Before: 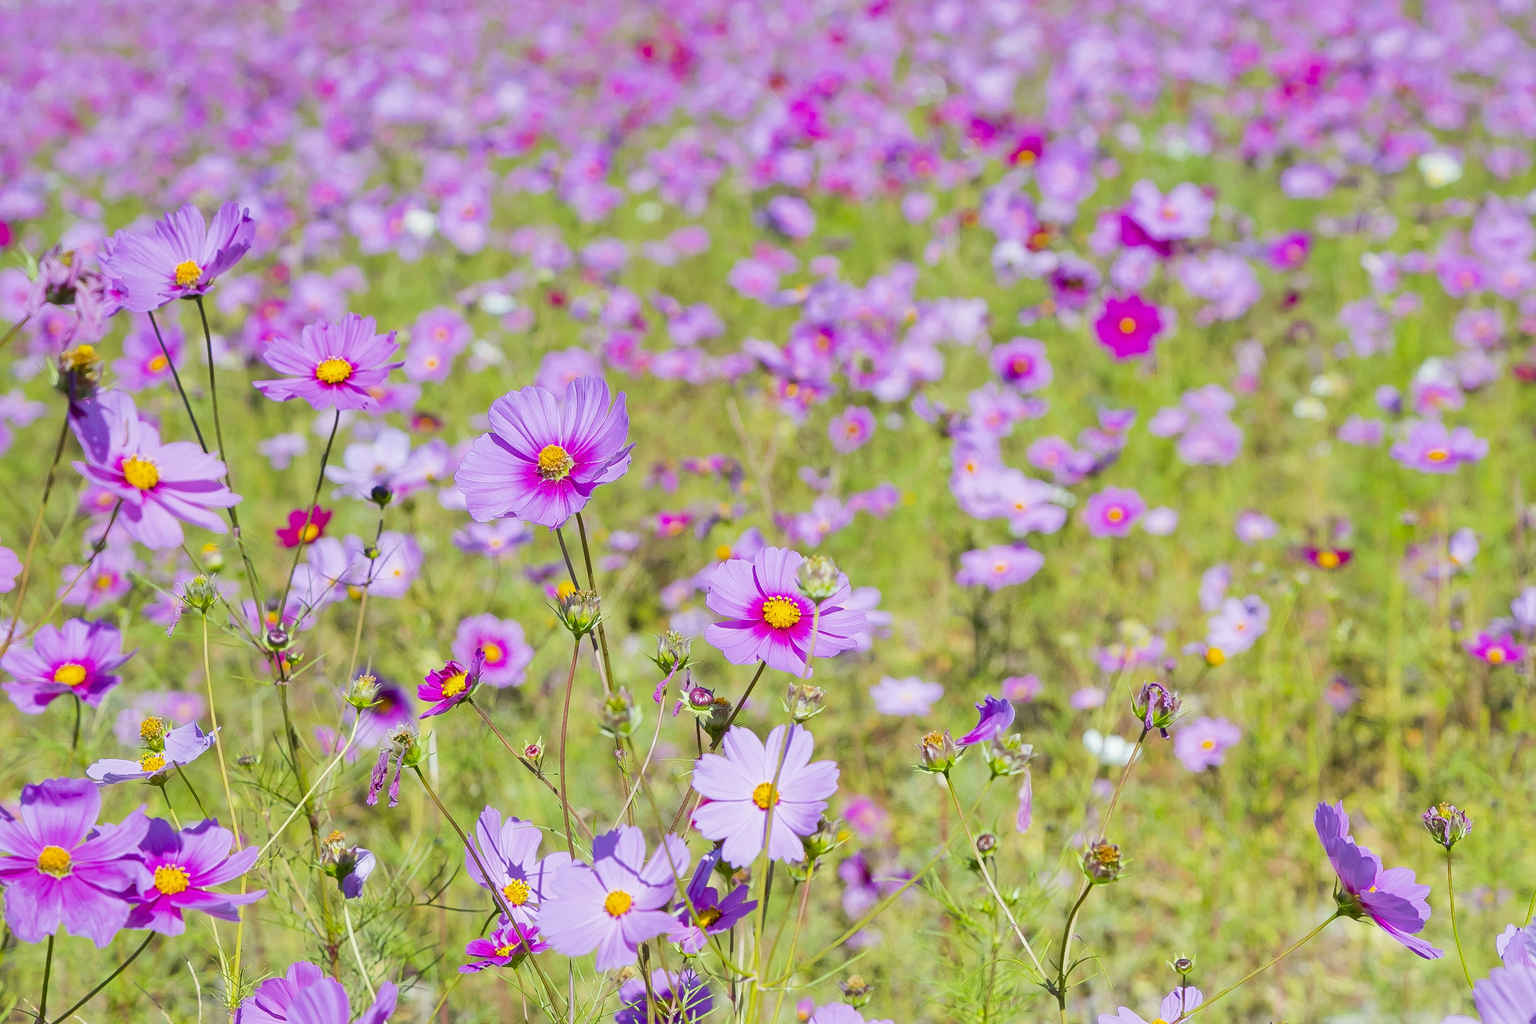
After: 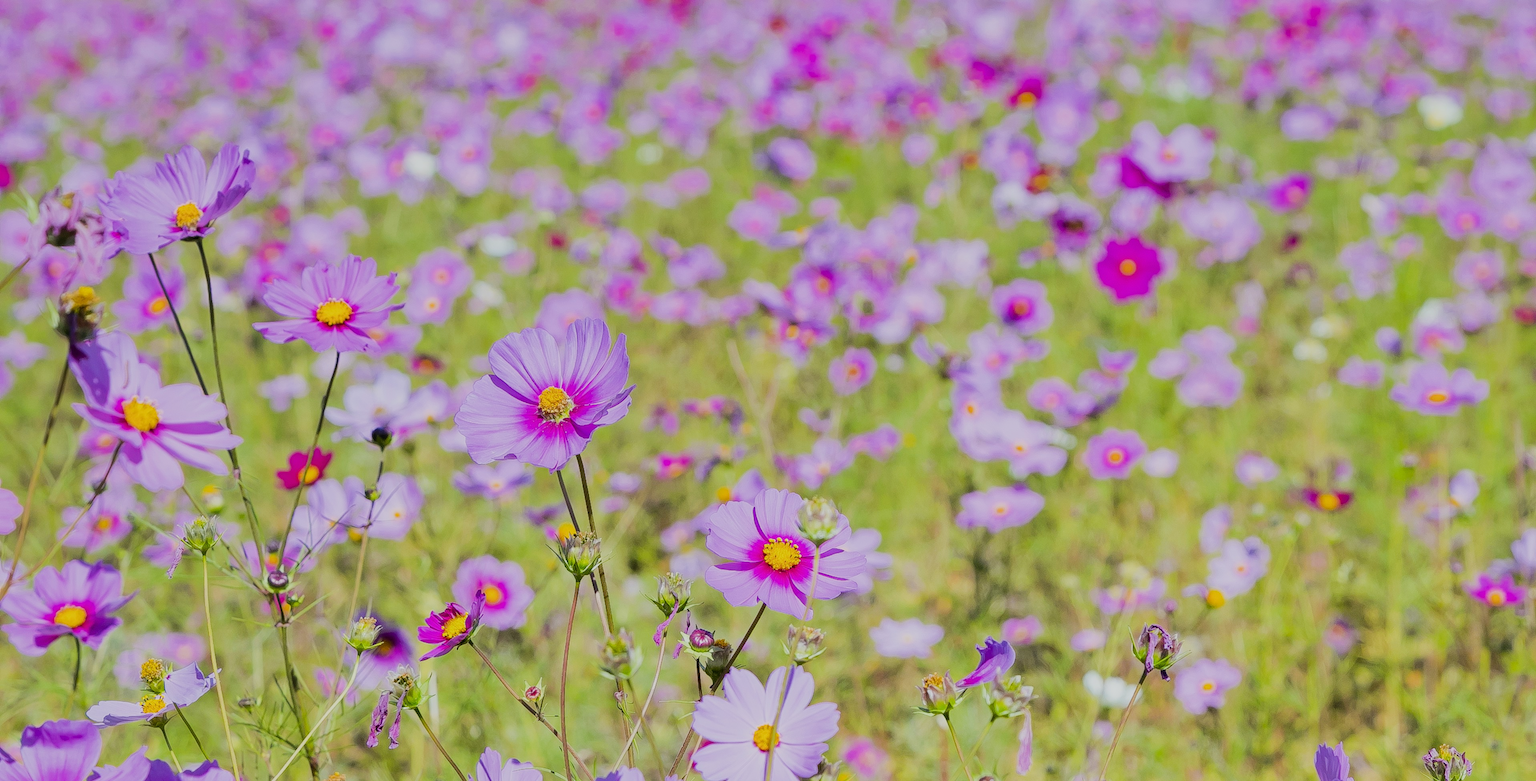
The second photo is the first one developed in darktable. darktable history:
filmic rgb: black relative exposure -7.65 EV, white relative exposure 4.56 EV, hardness 3.61, contrast 1.058, iterations of high-quality reconstruction 0
crop: top 5.724%, bottom 17.935%
